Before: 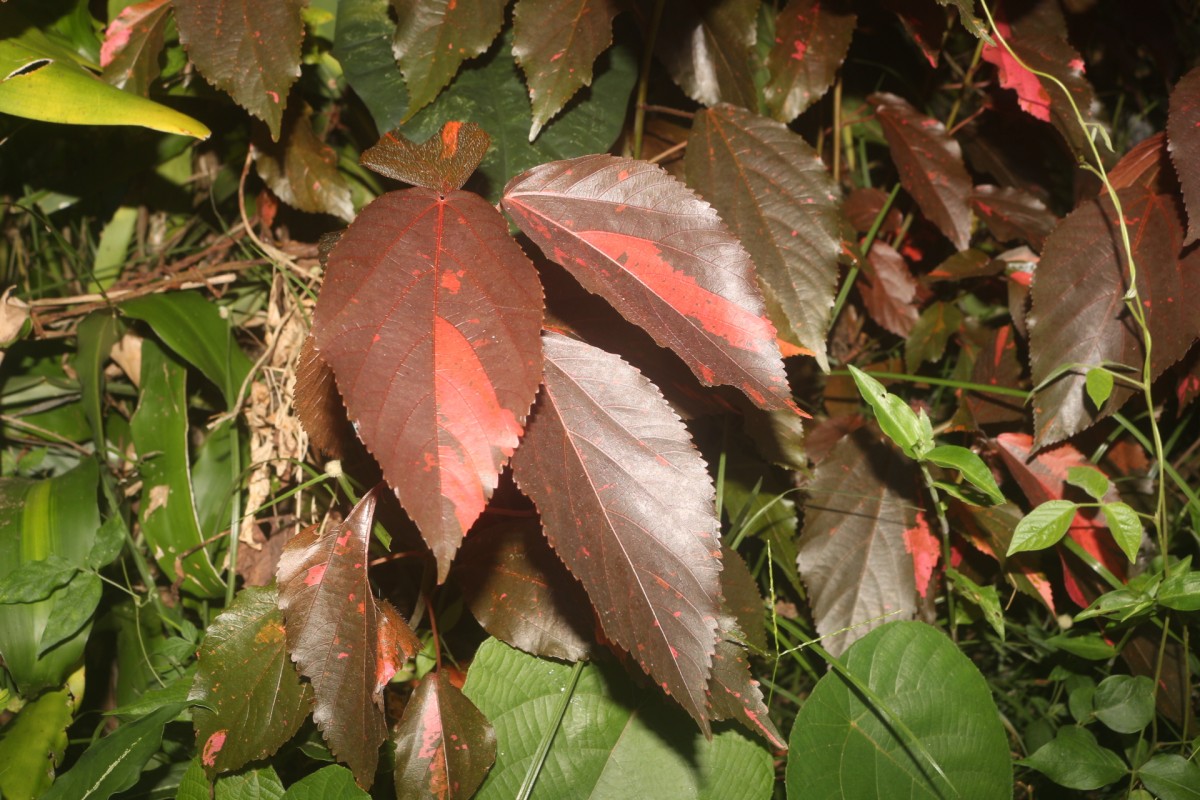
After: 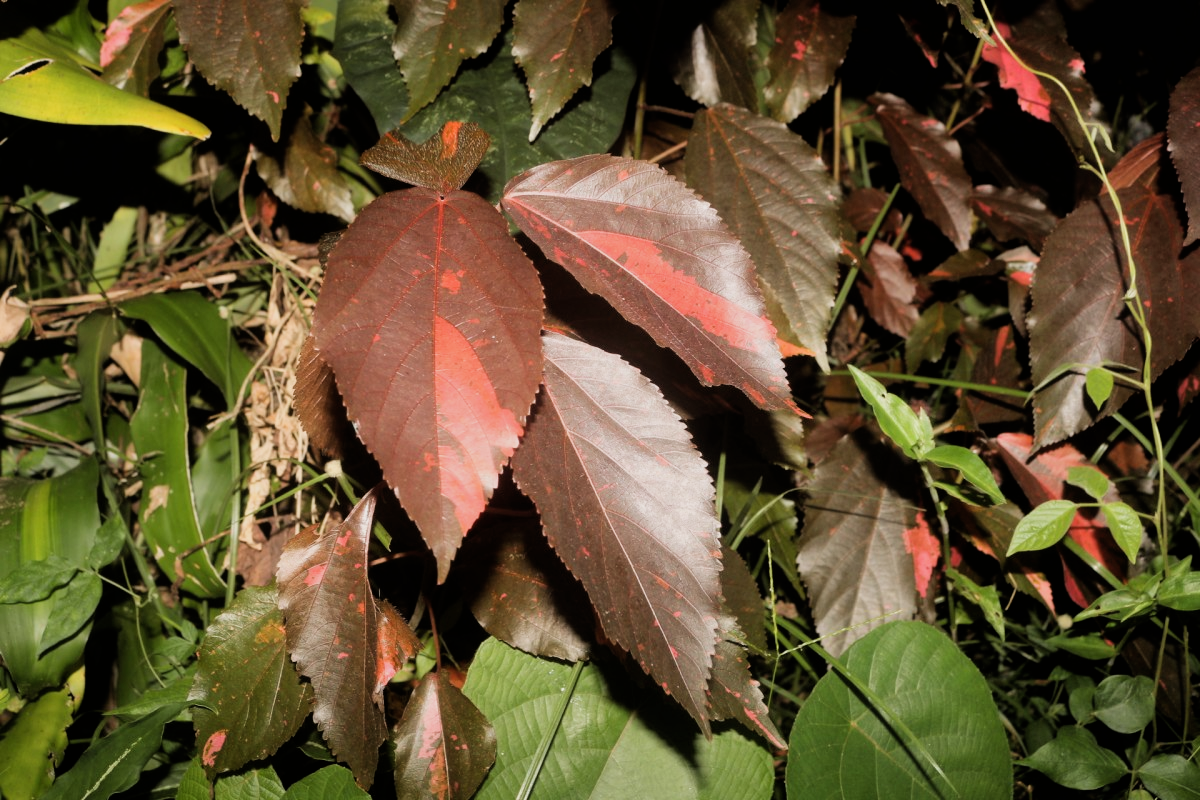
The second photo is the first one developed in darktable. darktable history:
shadows and highlights: shadows 20.91, highlights -35.45, soften with gaussian
filmic rgb: black relative exposure -5 EV, white relative exposure 3.5 EV, hardness 3.19, contrast 1.2, highlights saturation mix -50%
